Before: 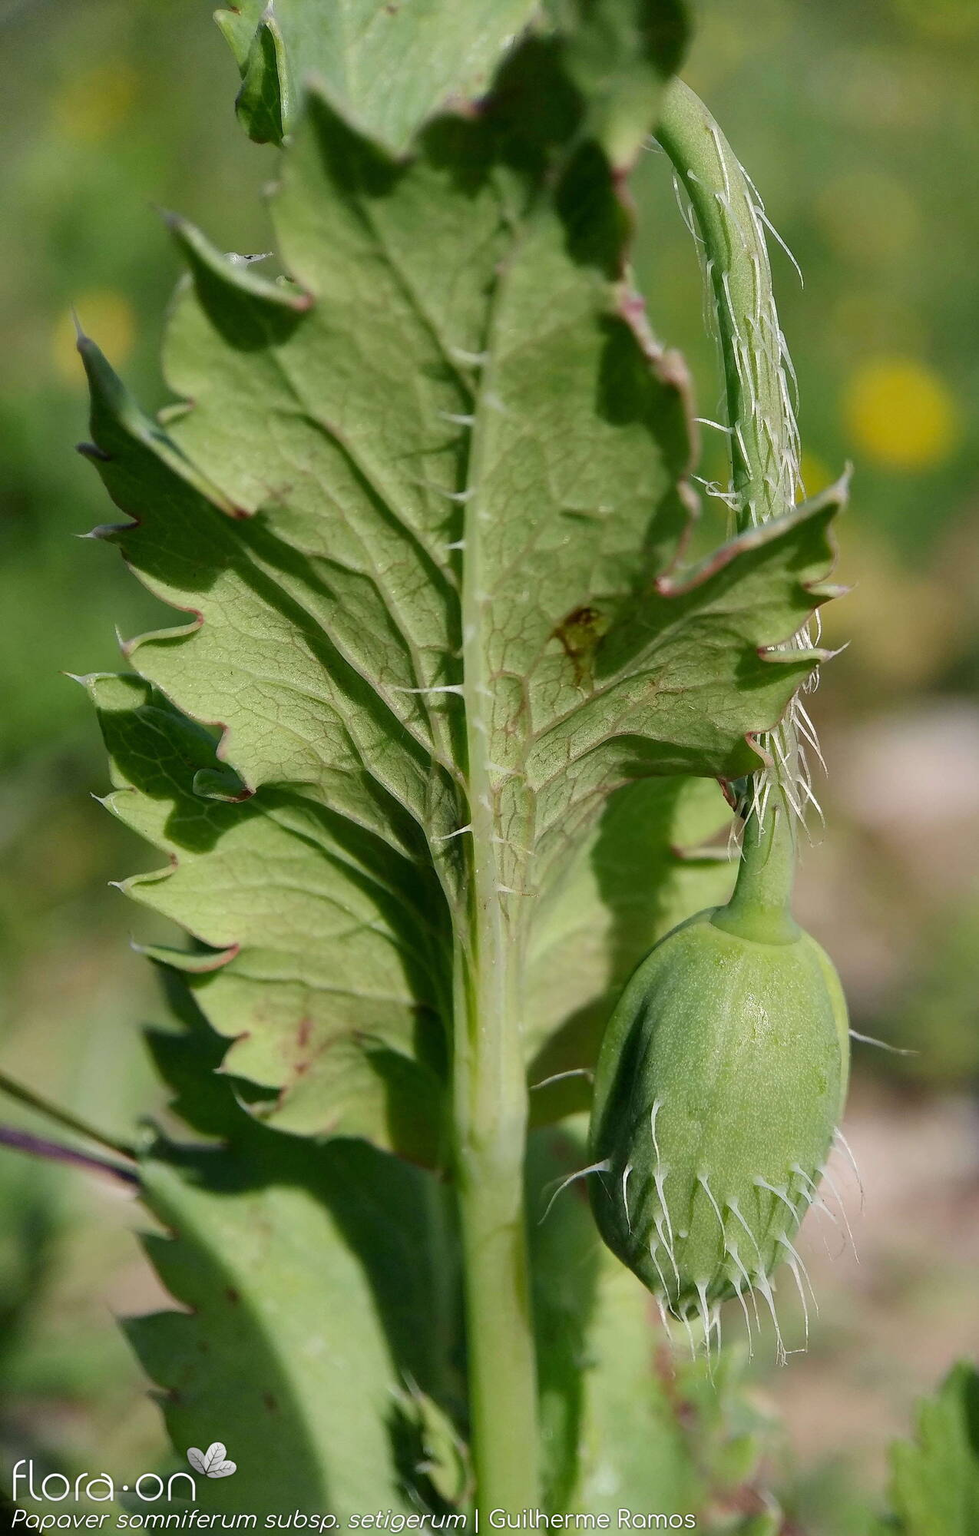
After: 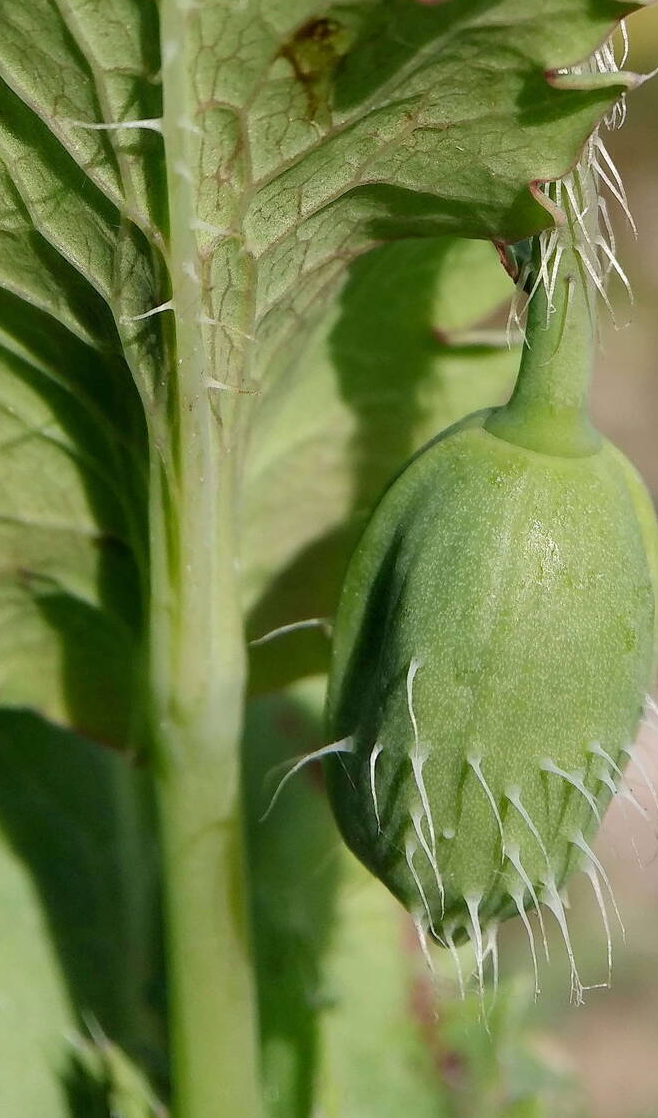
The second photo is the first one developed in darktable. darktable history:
crop: left 34.599%, top 38.676%, right 13.732%, bottom 5.407%
